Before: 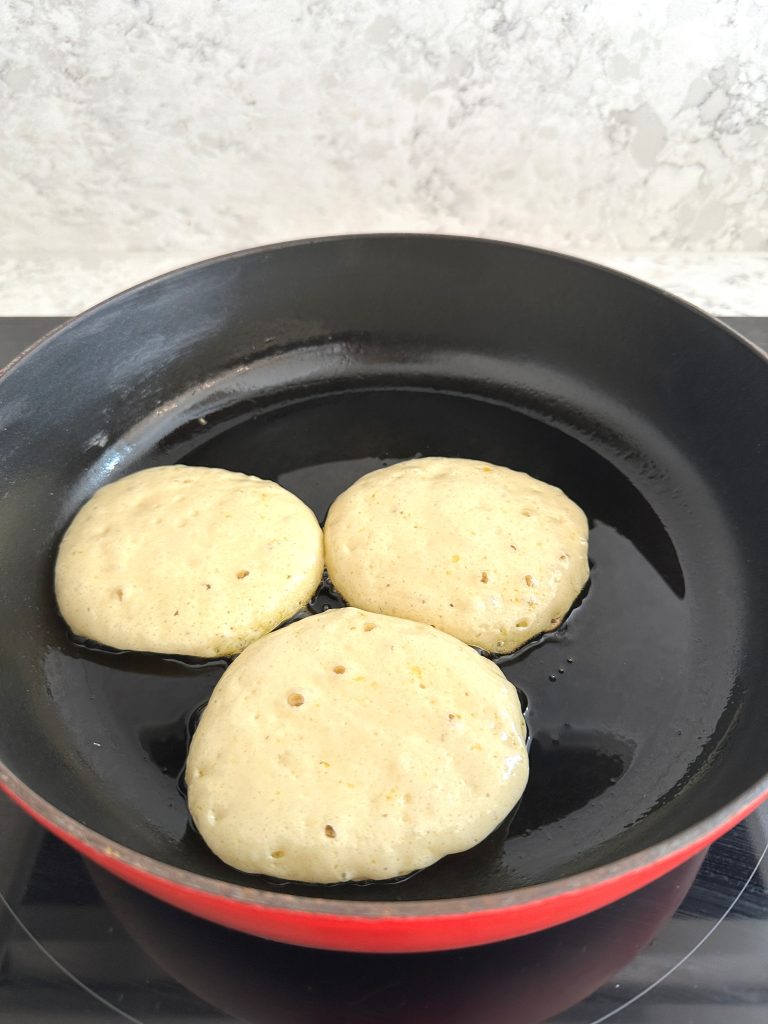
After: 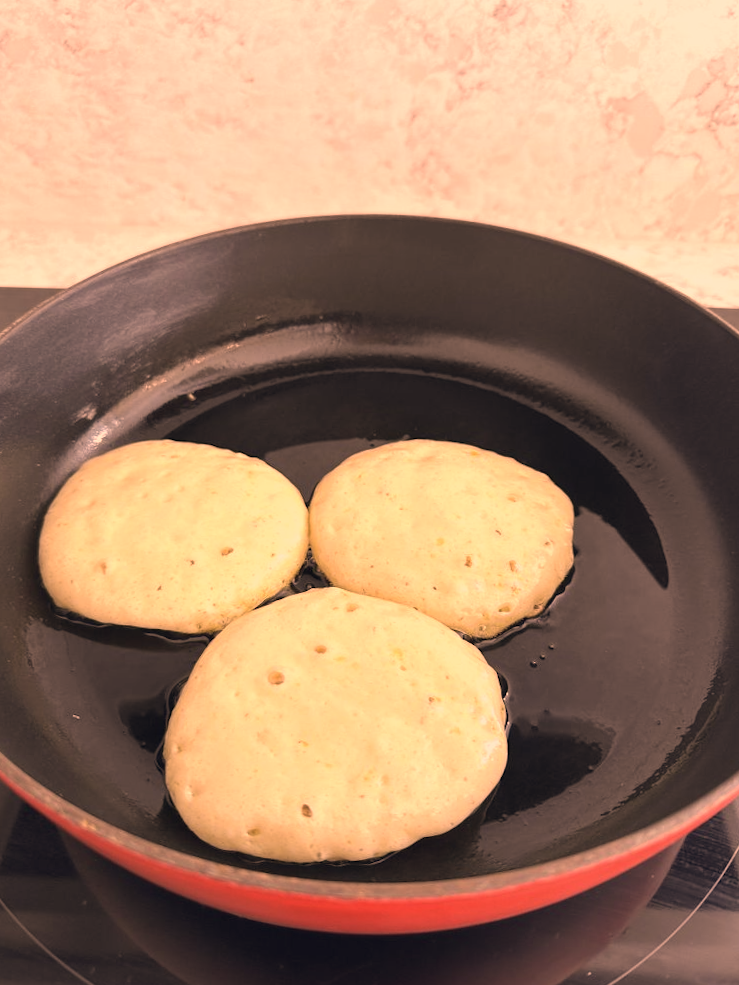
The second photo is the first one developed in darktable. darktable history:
rotate and perspective: automatic cropping off
crop and rotate: angle -1.69°
color correction: highlights a* 40, highlights b* 40, saturation 0.69
color balance rgb: shadows lift › hue 87.51°, highlights gain › chroma 1.62%, highlights gain › hue 55.1°, global offset › chroma 0.06%, global offset › hue 253.66°, linear chroma grading › global chroma 0.5%
